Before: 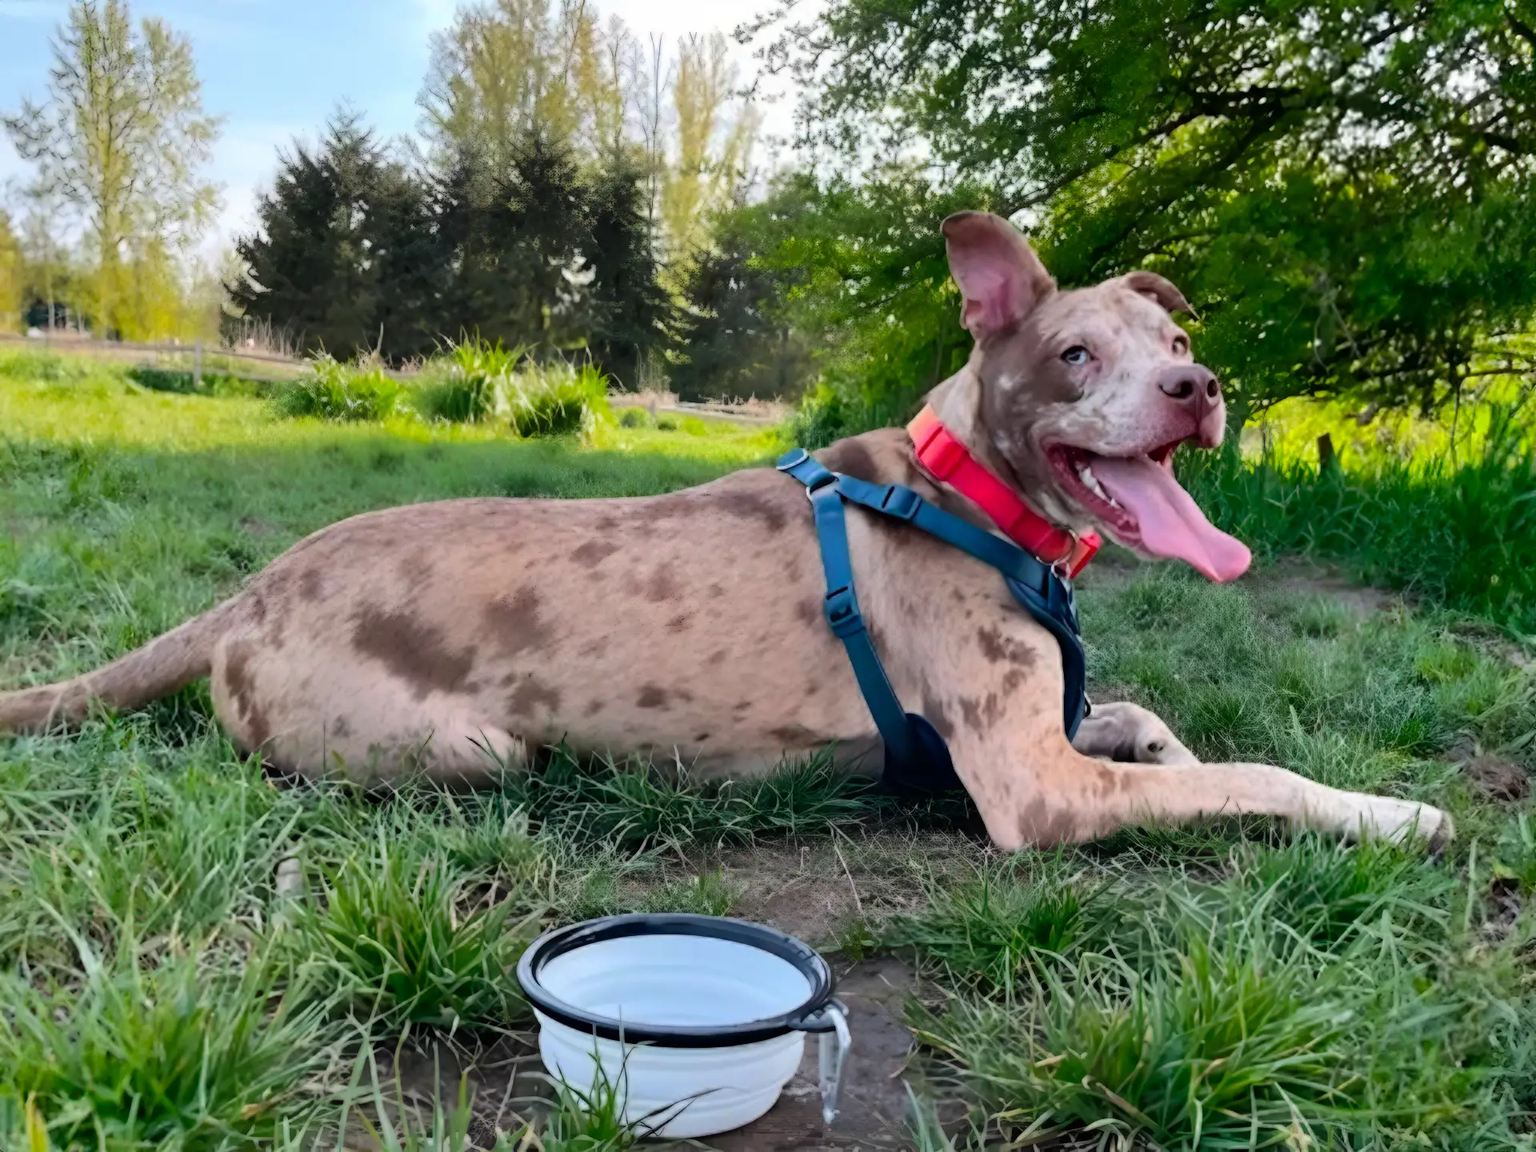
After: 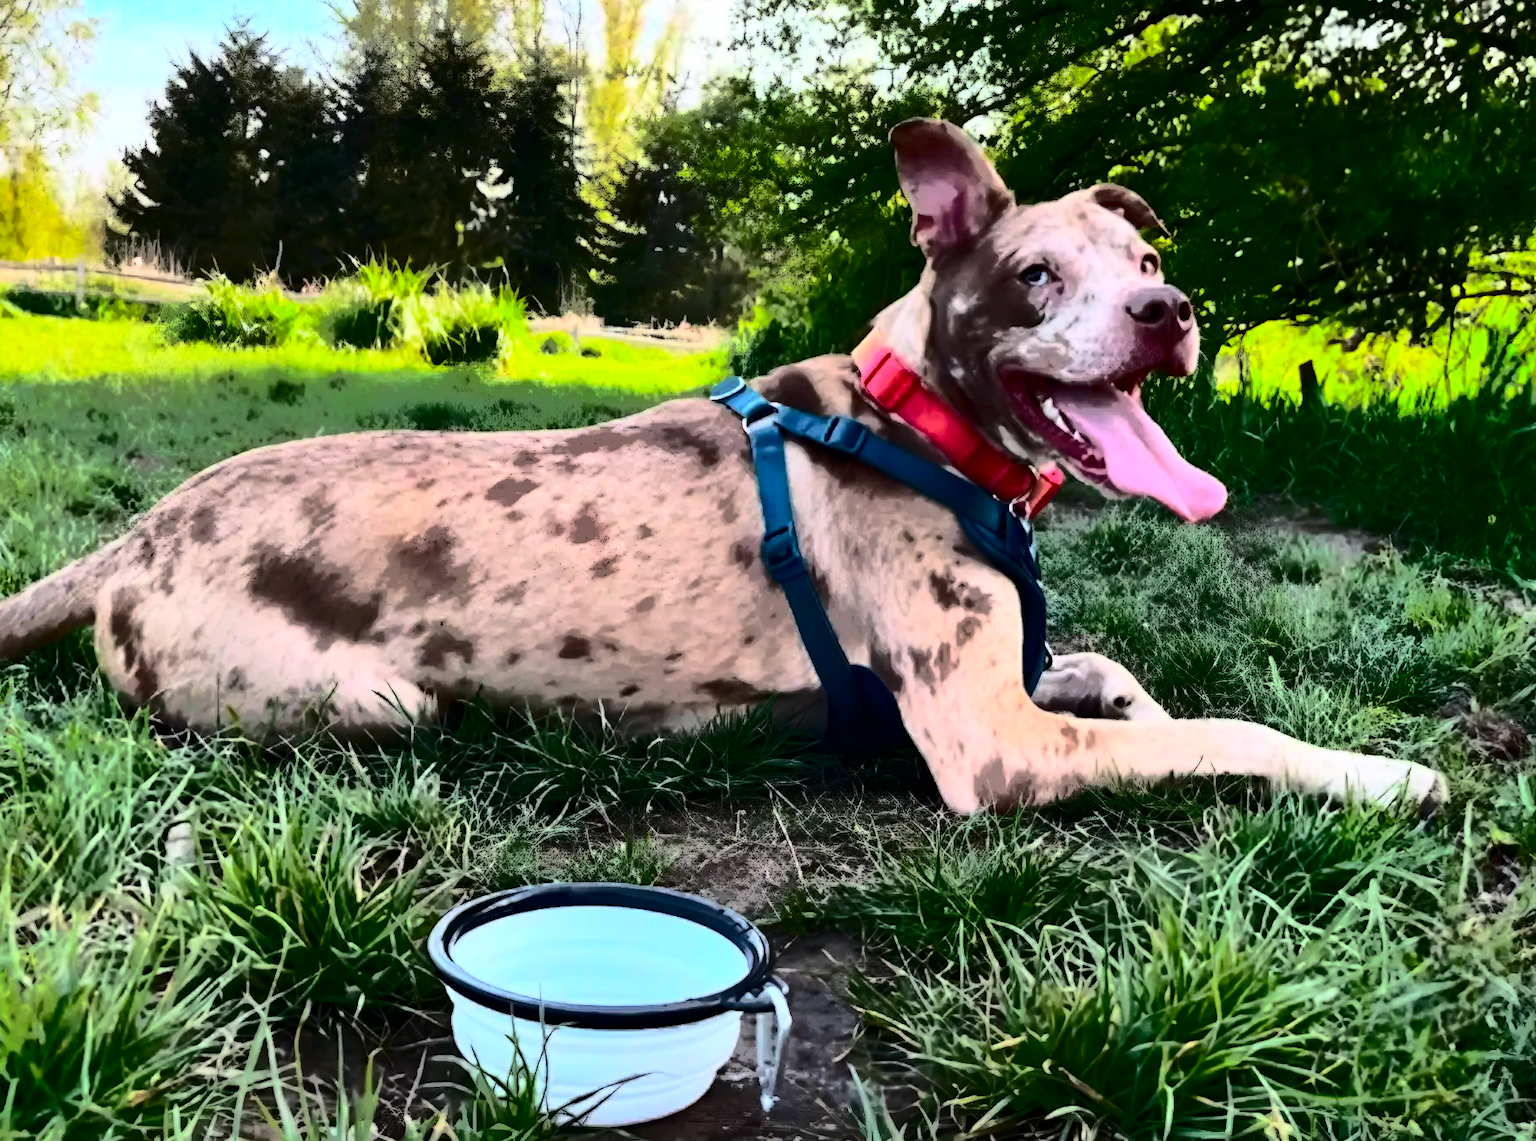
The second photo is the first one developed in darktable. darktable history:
crop and rotate: left 8.119%, top 8.951%
shadows and highlights: shadows -19.5, highlights -73.07
contrast brightness saturation: contrast 0.925, brightness 0.198
